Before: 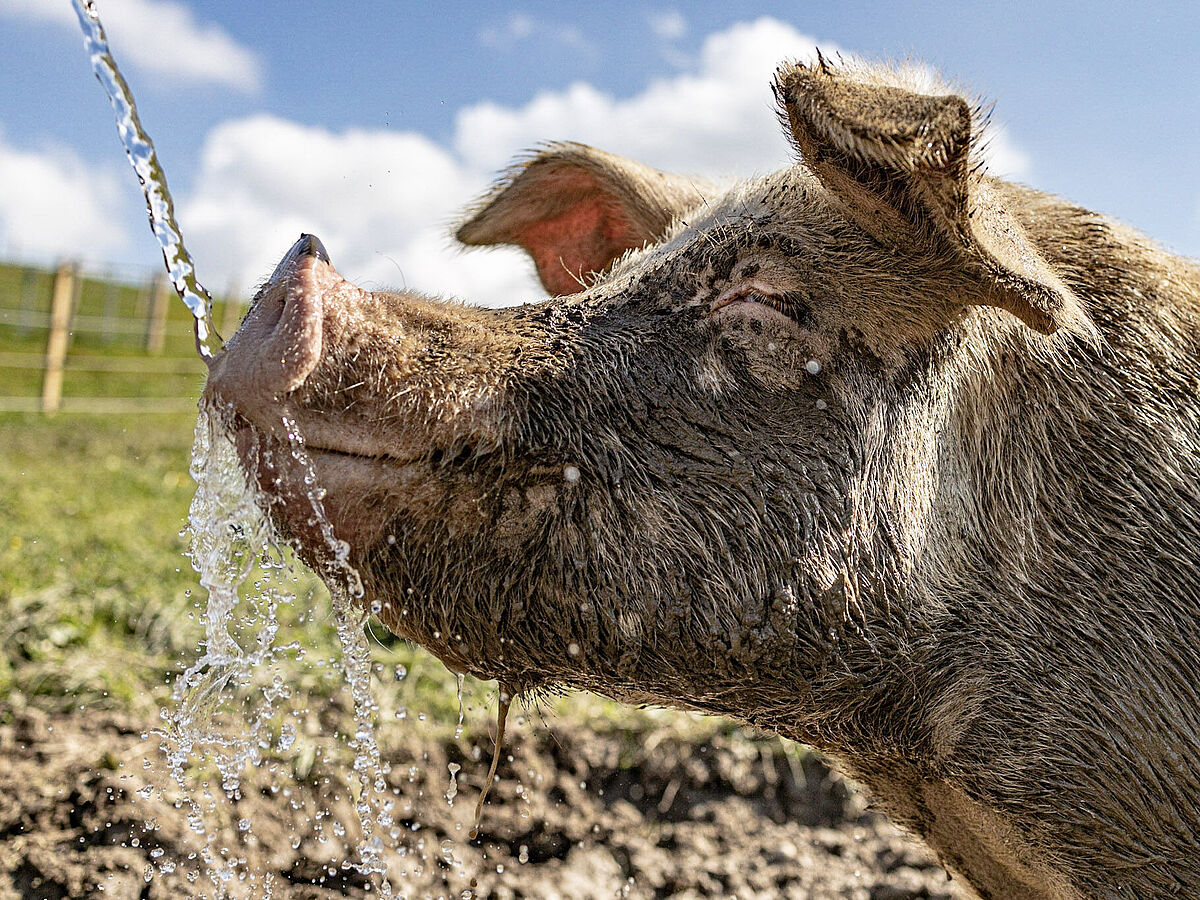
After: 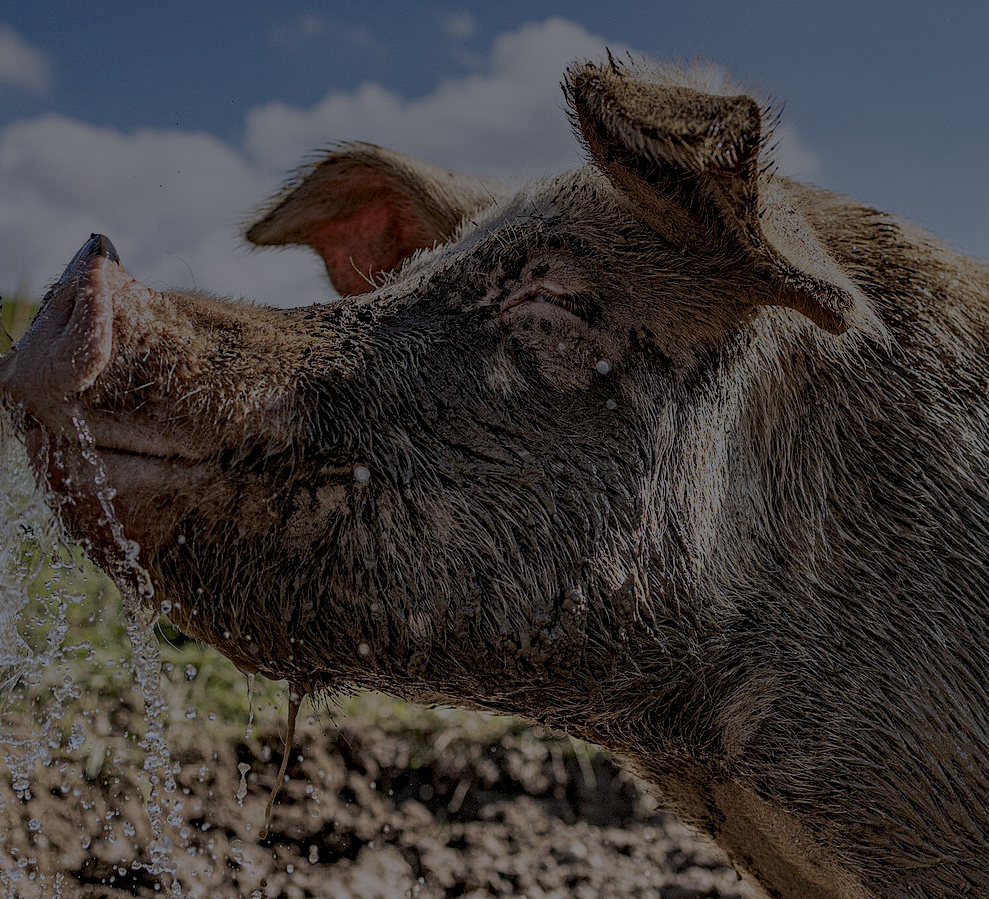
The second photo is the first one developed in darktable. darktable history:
color correction: saturation 1.11
crop: left 17.582%, bottom 0.031%
color balance rgb: perceptual brilliance grading › global brilliance -48.39%
shadows and highlights: shadows 62.66, white point adjustment 0.37, highlights -34.44, compress 83.82%
local contrast: detail 130%
graduated density: on, module defaults
color calibration: illuminant as shot in camera, x 0.358, y 0.373, temperature 4628.91 K
